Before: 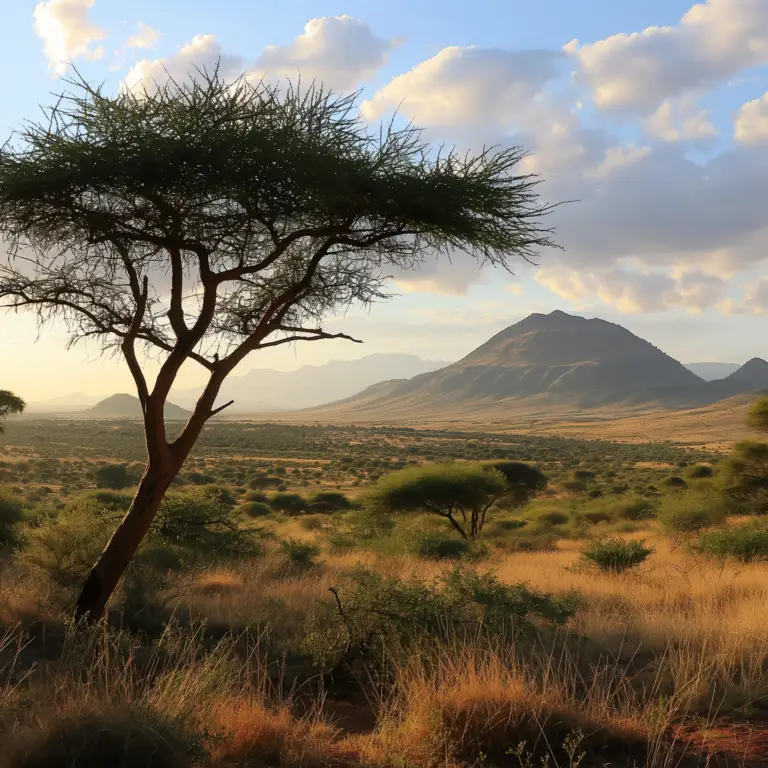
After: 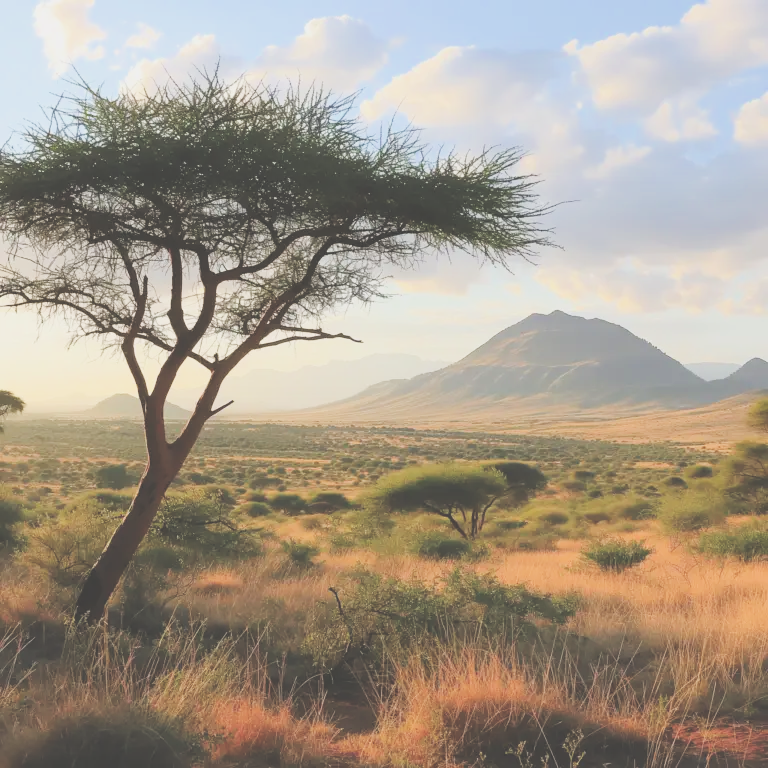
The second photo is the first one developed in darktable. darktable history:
filmic rgb: black relative exposure -7.15 EV, white relative exposure 5.36 EV, hardness 3.02
exposure: black level correction -0.023, exposure 1.397 EV, compensate highlight preservation false
